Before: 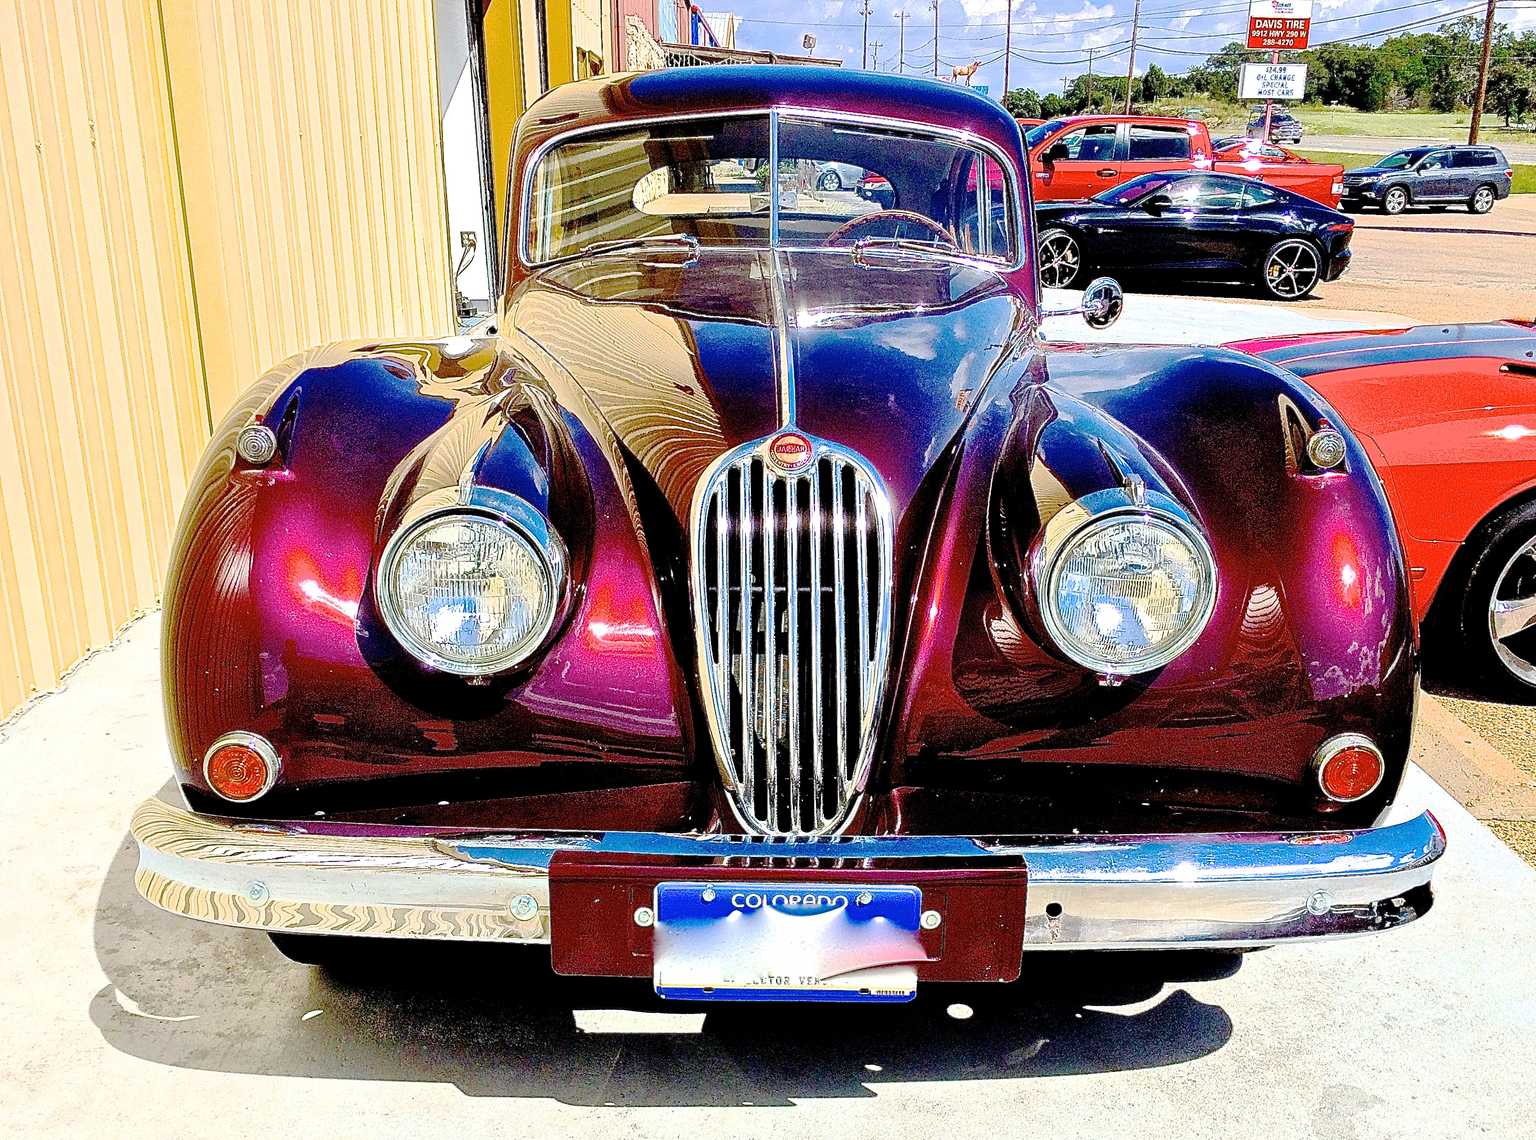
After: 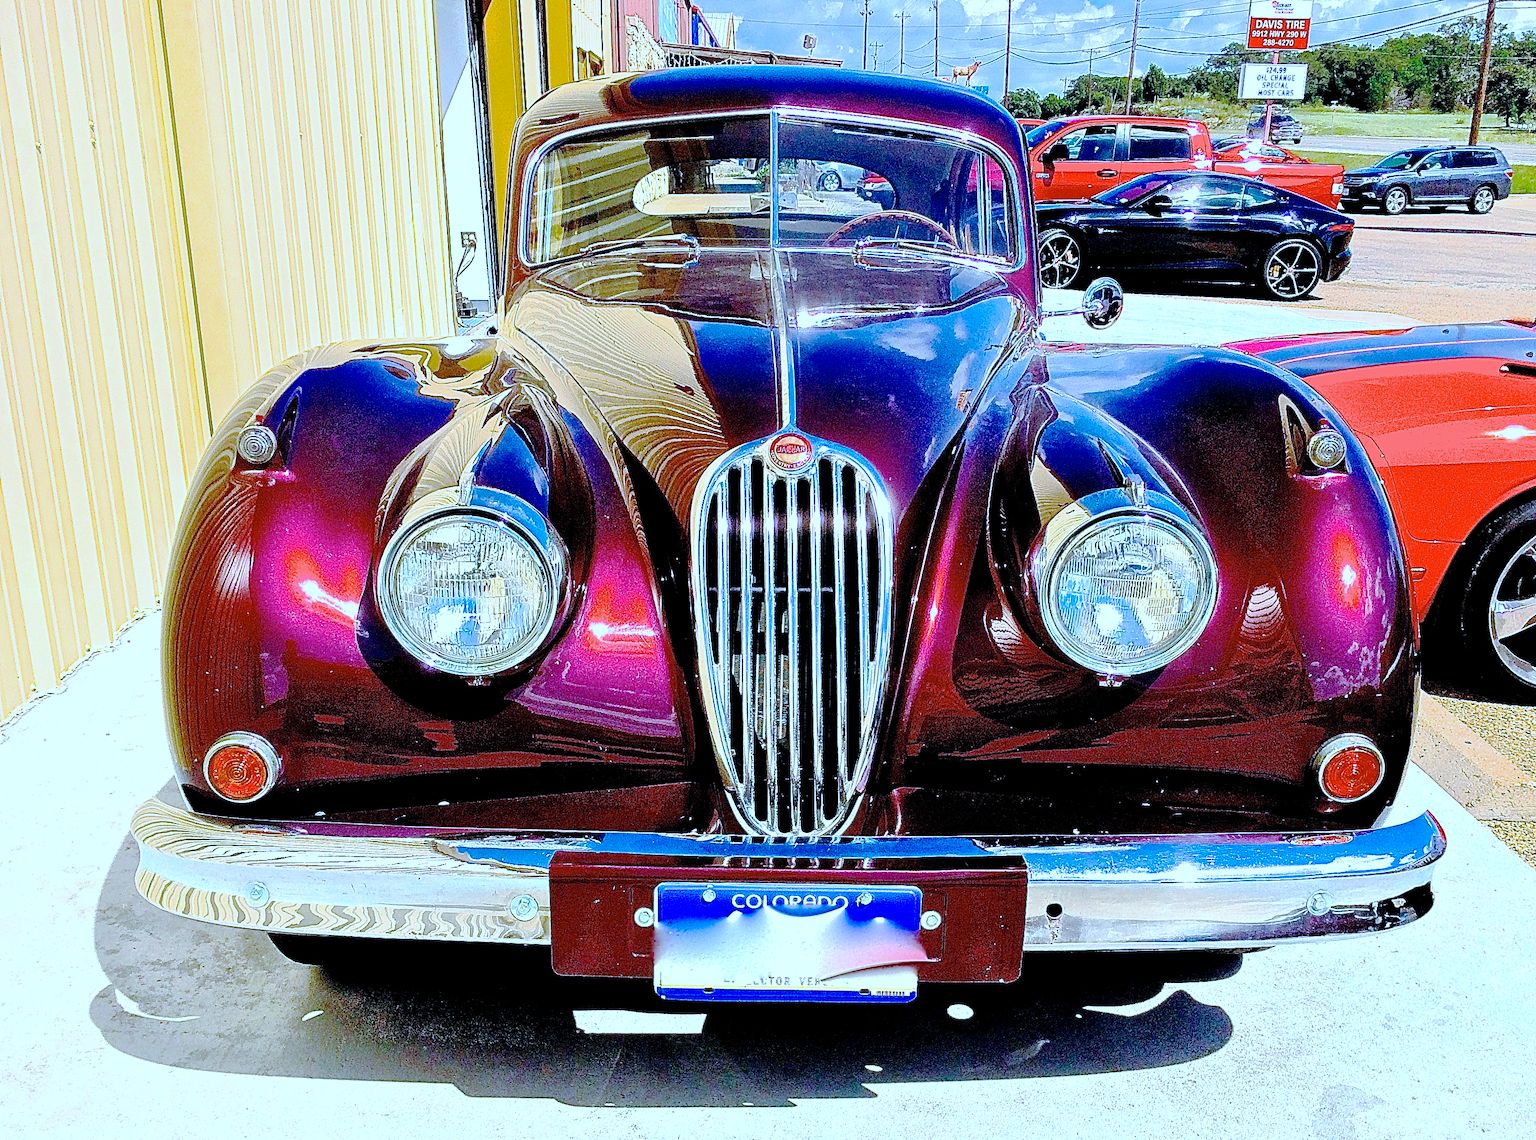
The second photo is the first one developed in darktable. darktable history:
color calibration: output colorfulness [0, 0.315, 0, 0], illuminant custom, x 0.388, y 0.387, temperature 3841.85 K
